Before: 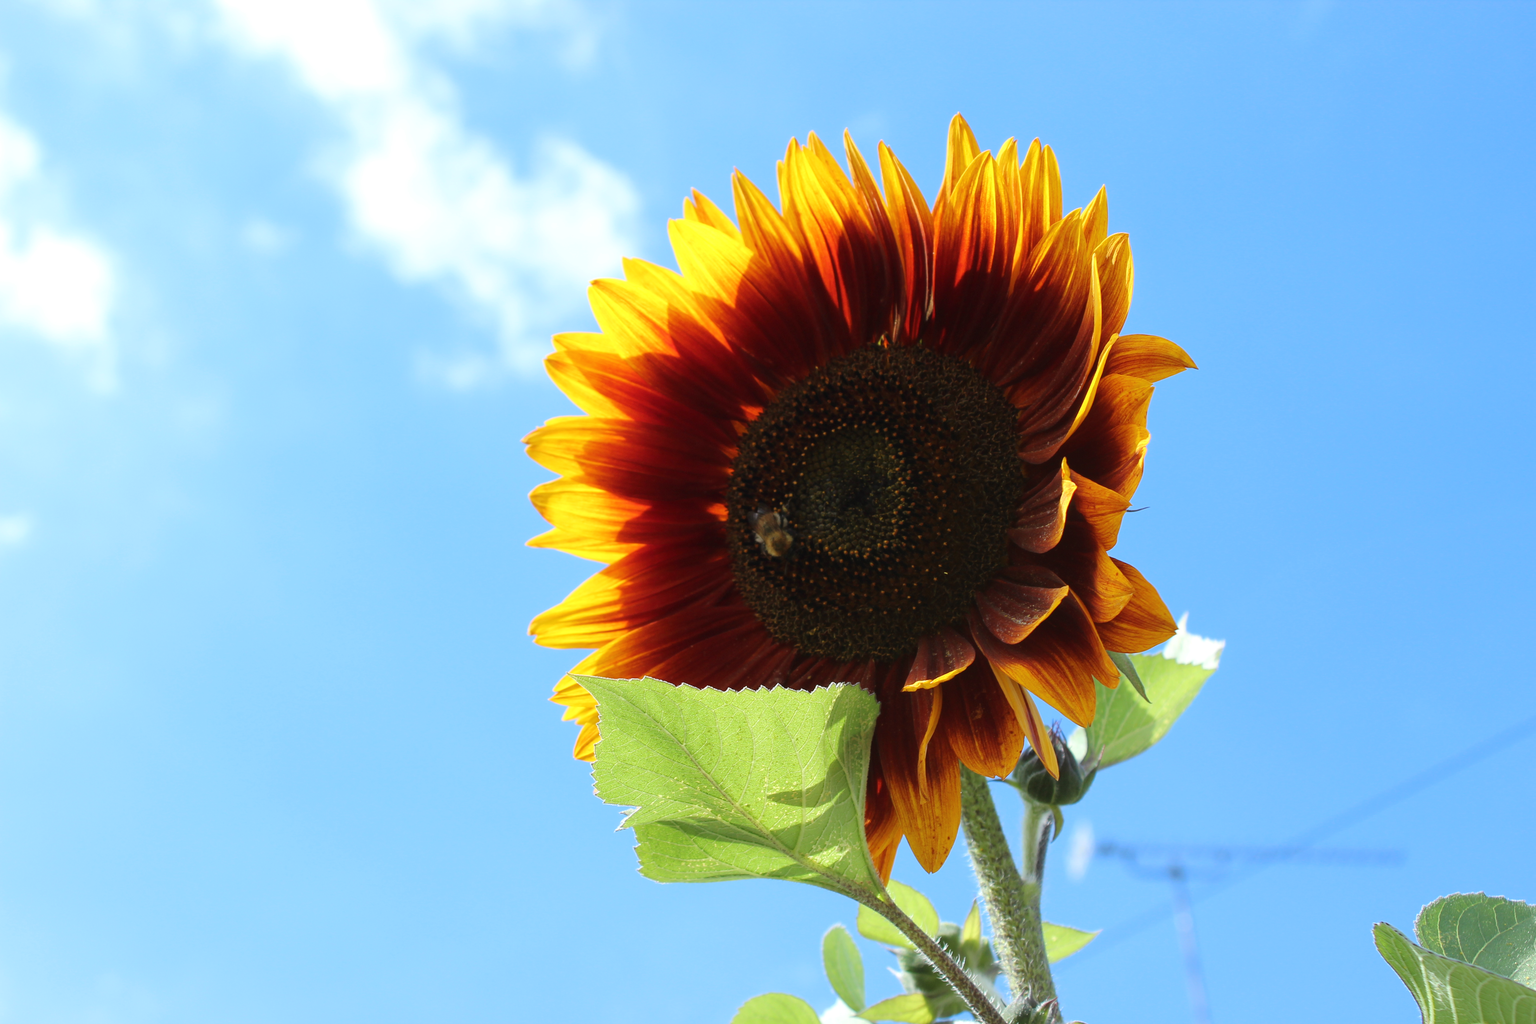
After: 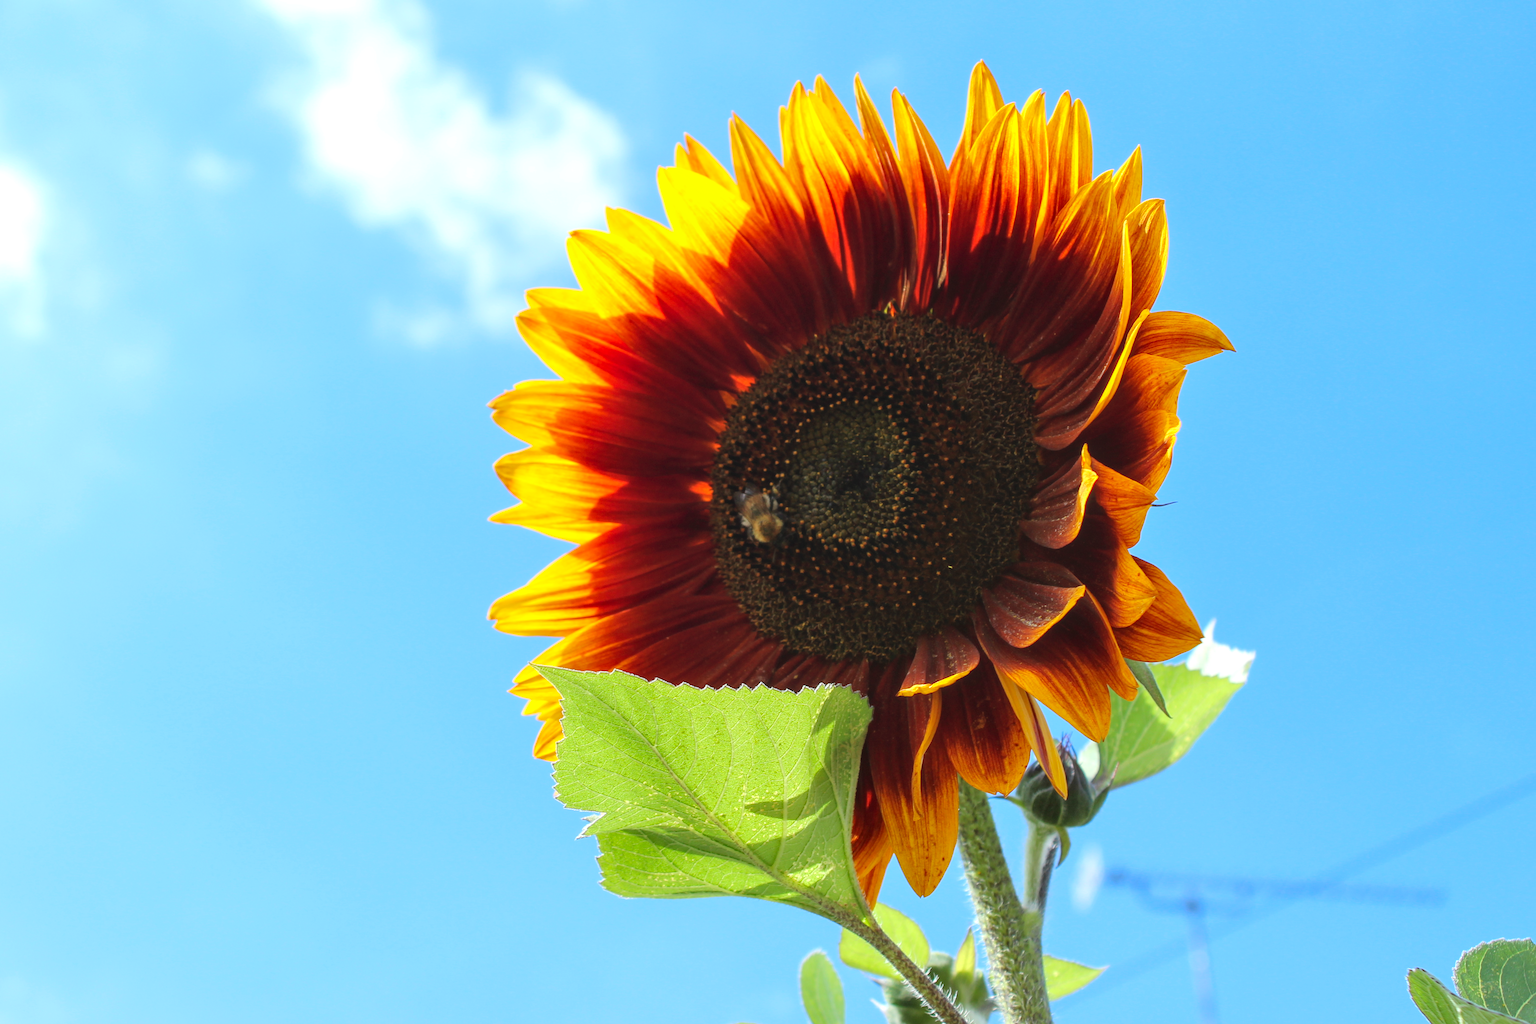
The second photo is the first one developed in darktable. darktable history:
tone equalizer: on, module defaults
contrast brightness saturation: brightness 0.09, saturation 0.19
crop and rotate: angle -1.96°, left 3.097%, top 4.154%, right 1.586%, bottom 0.529%
local contrast: on, module defaults
